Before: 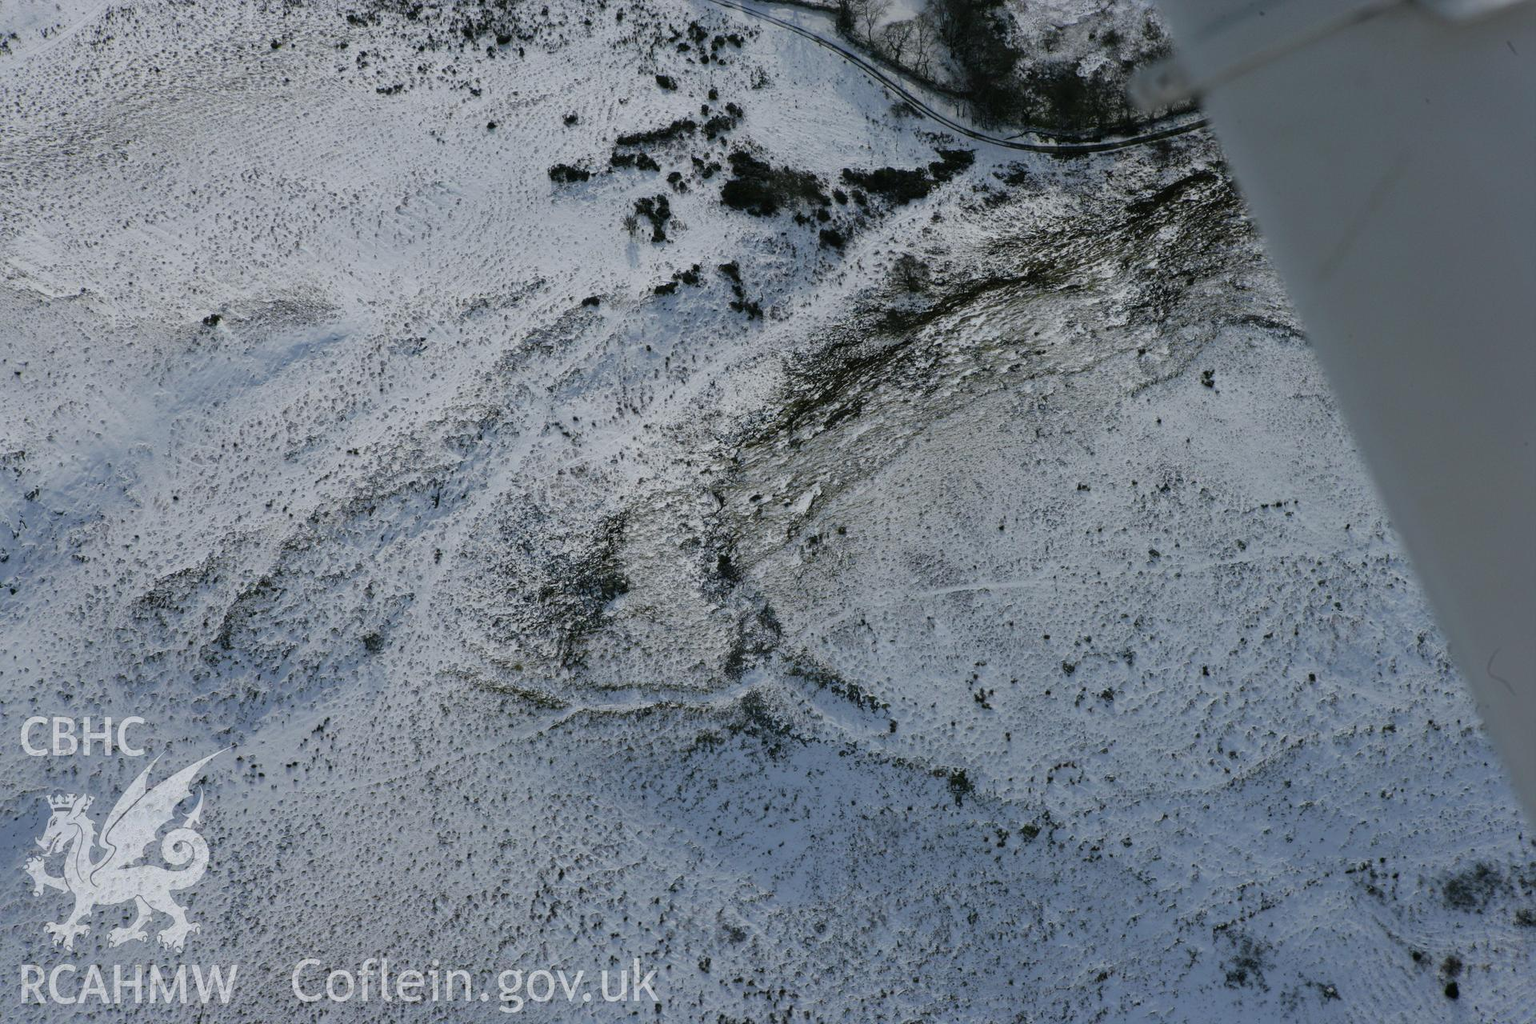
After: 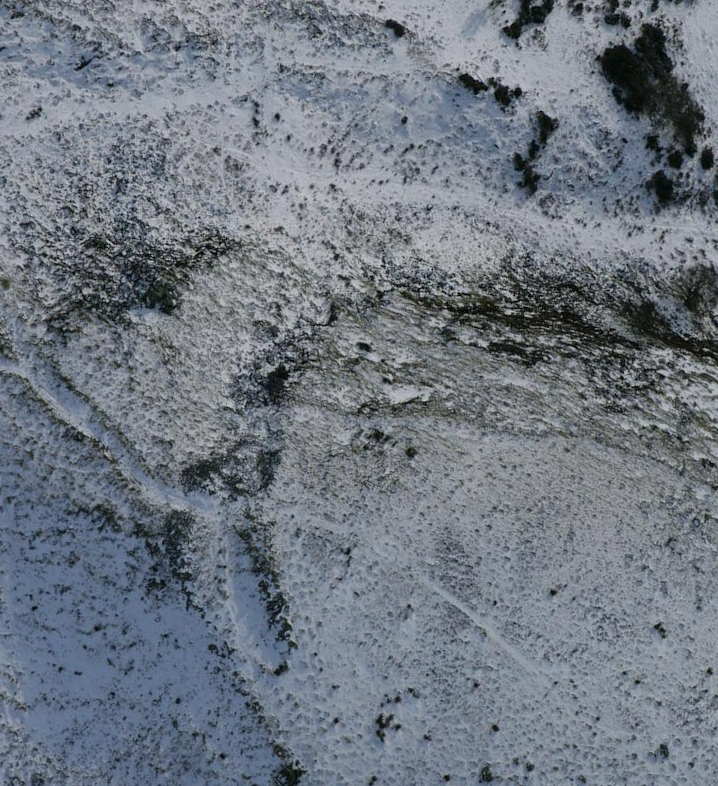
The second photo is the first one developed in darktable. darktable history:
crop and rotate: angle -45.54°, top 16.078%, right 0.941%, bottom 11.682%
